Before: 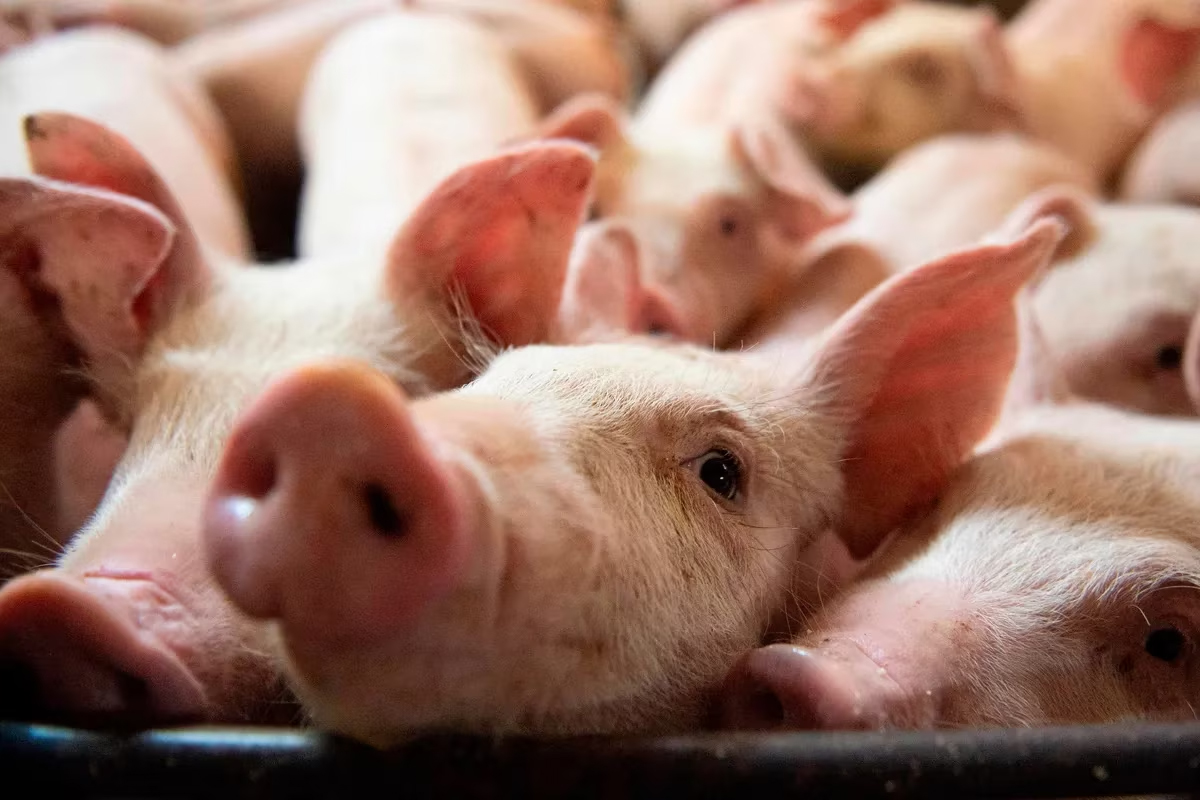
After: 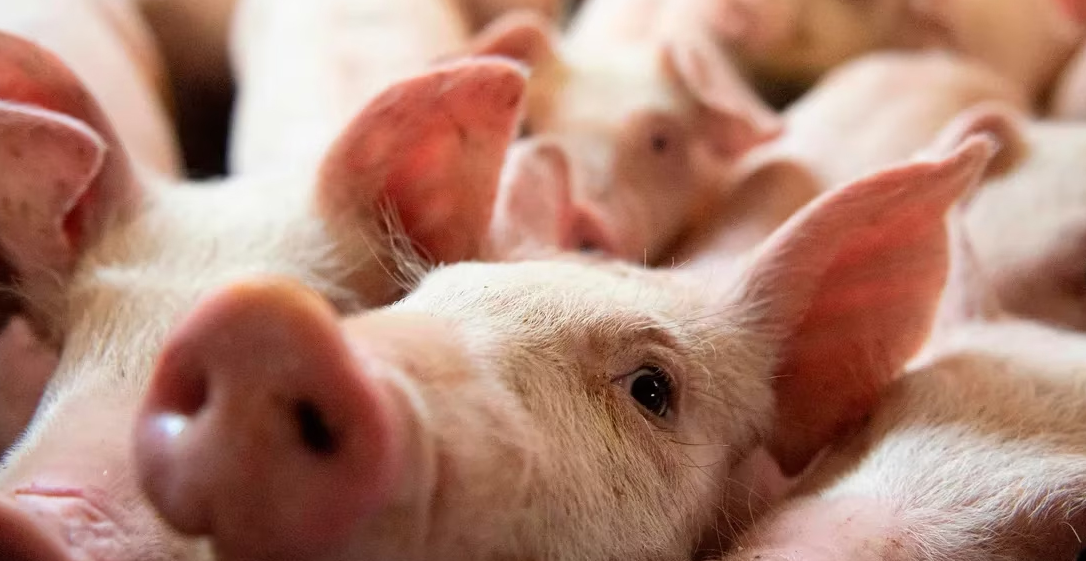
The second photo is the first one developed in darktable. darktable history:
crop: left 5.784%, top 10.419%, right 3.677%, bottom 19.333%
